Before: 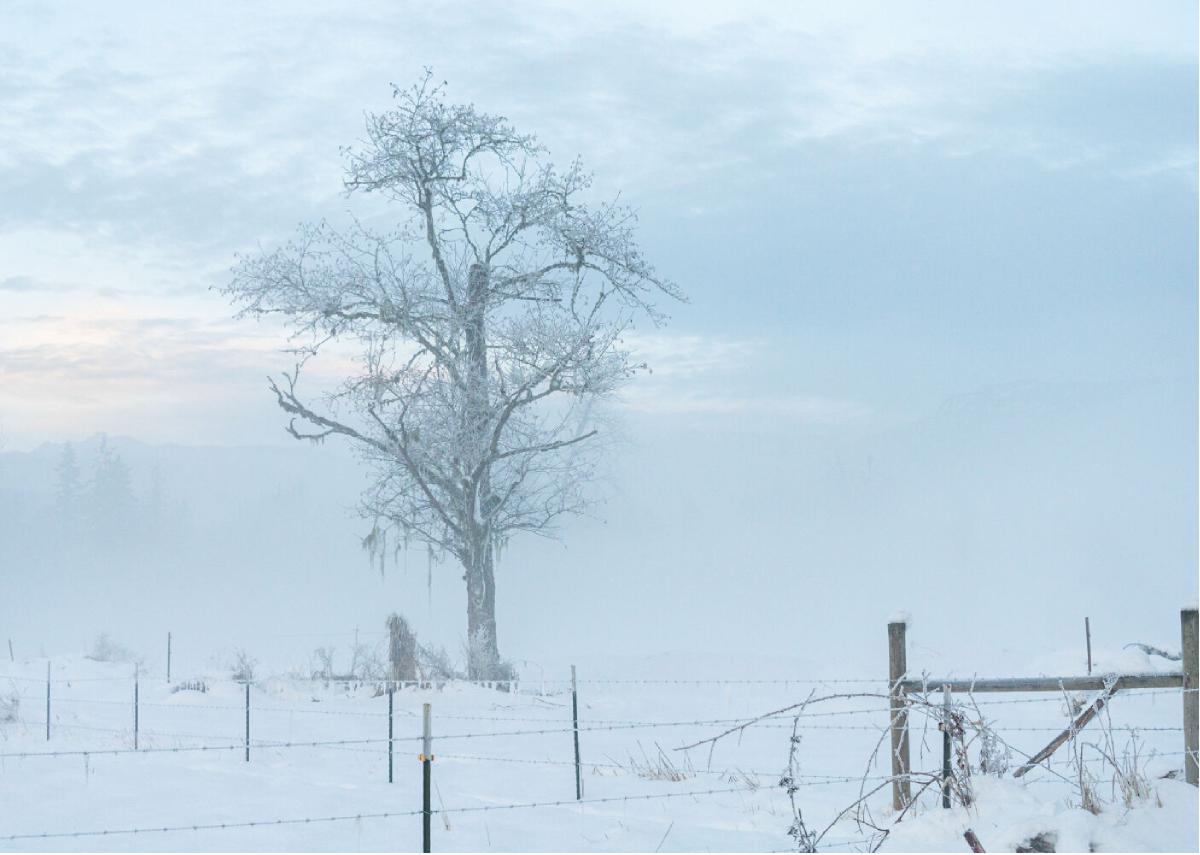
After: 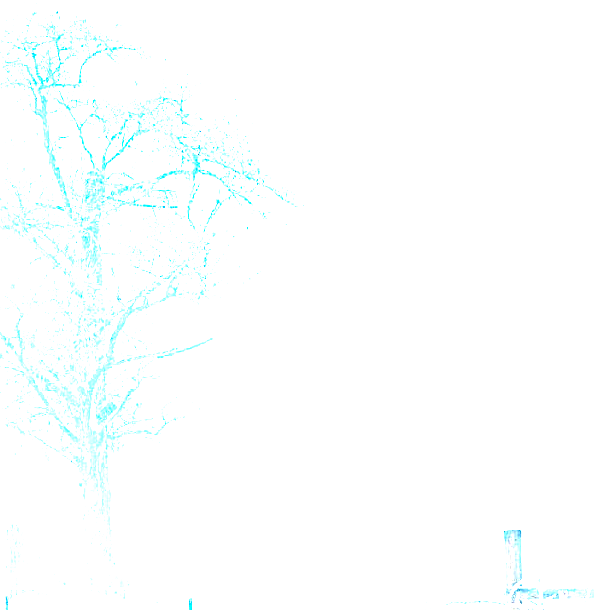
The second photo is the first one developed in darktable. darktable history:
crop: left 32.075%, top 10.976%, right 18.355%, bottom 17.596%
exposure: exposure 2 EV, compensate highlight preservation false
sharpen: on, module defaults
color balance rgb: linear chroma grading › global chroma 42%, perceptual saturation grading › global saturation 42%, perceptual brilliance grading › global brilliance 25%, global vibrance 33%
